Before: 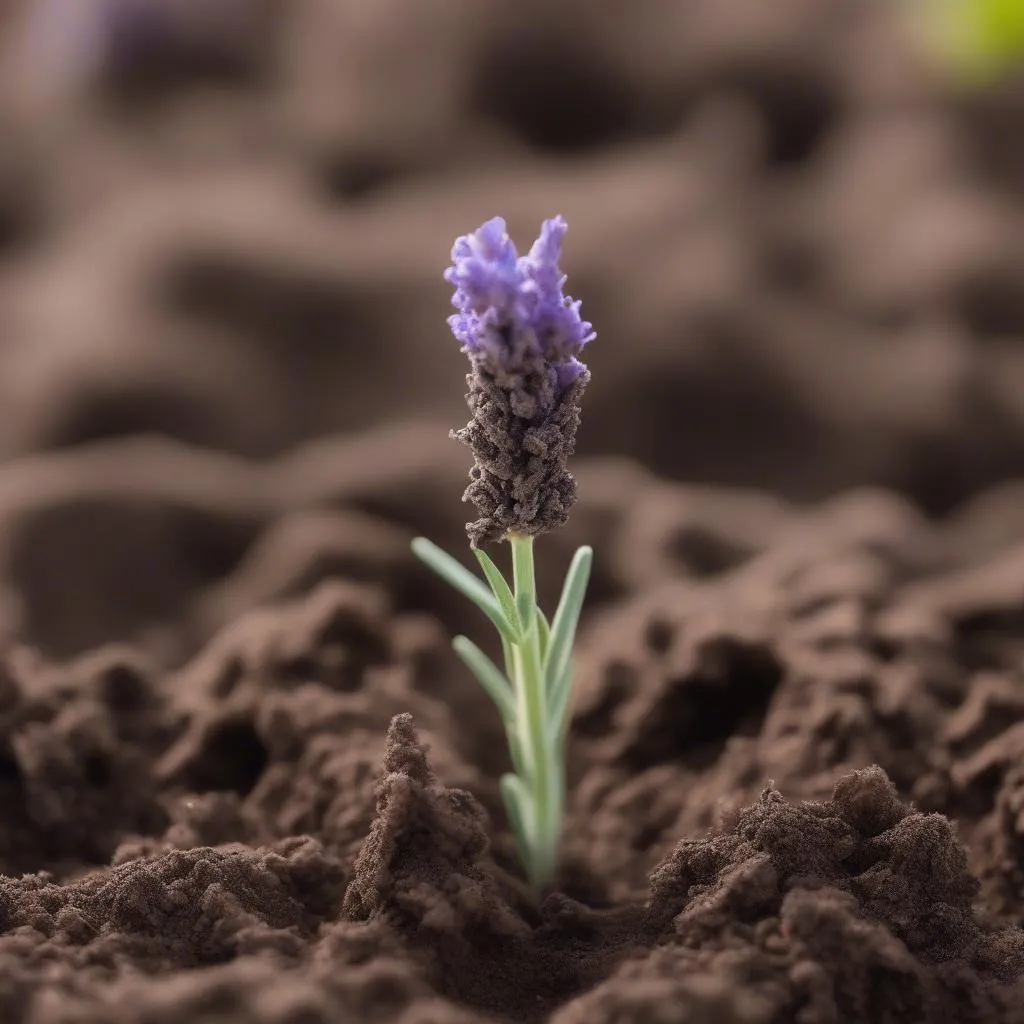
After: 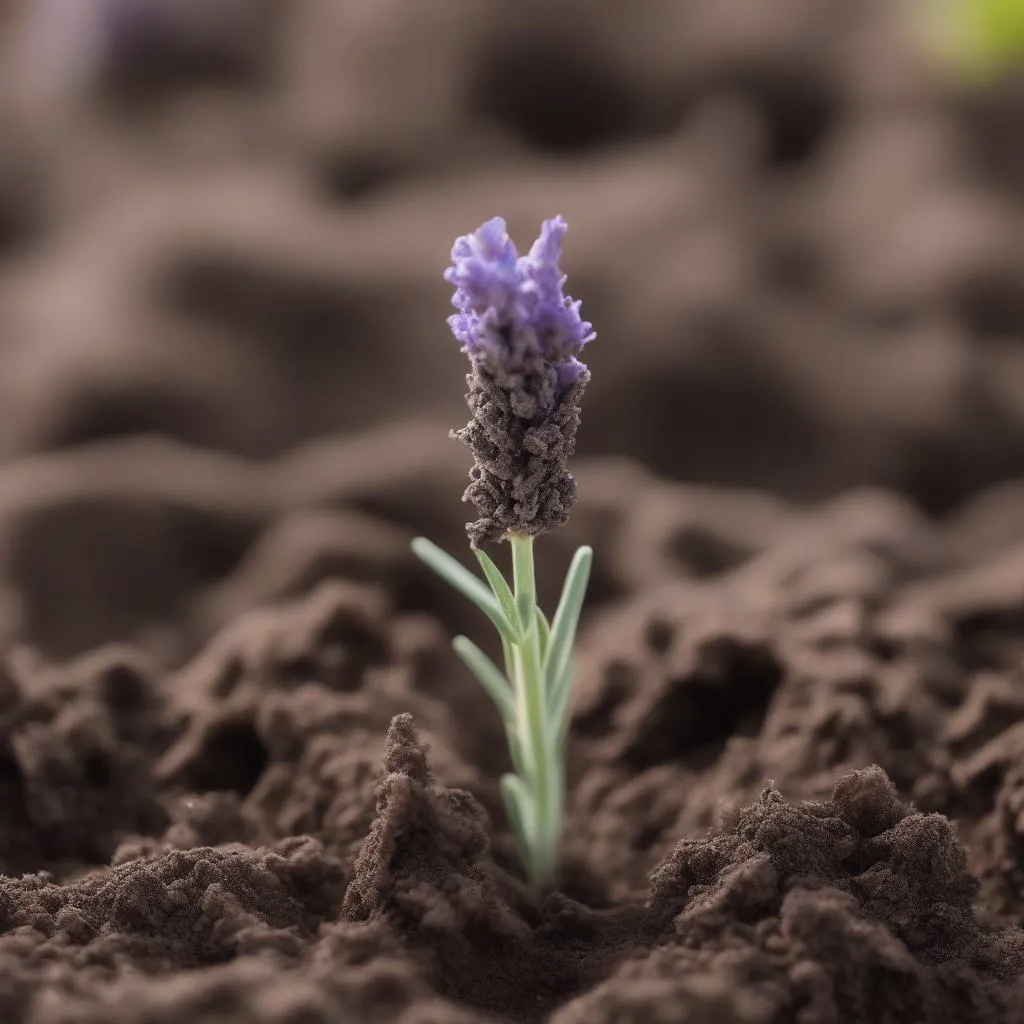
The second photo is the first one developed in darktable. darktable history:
contrast brightness saturation: saturation -0.153
tone equalizer: edges refinement/feathering 500, mask exposure compensation -1.57 EV, preserve details guided filter
